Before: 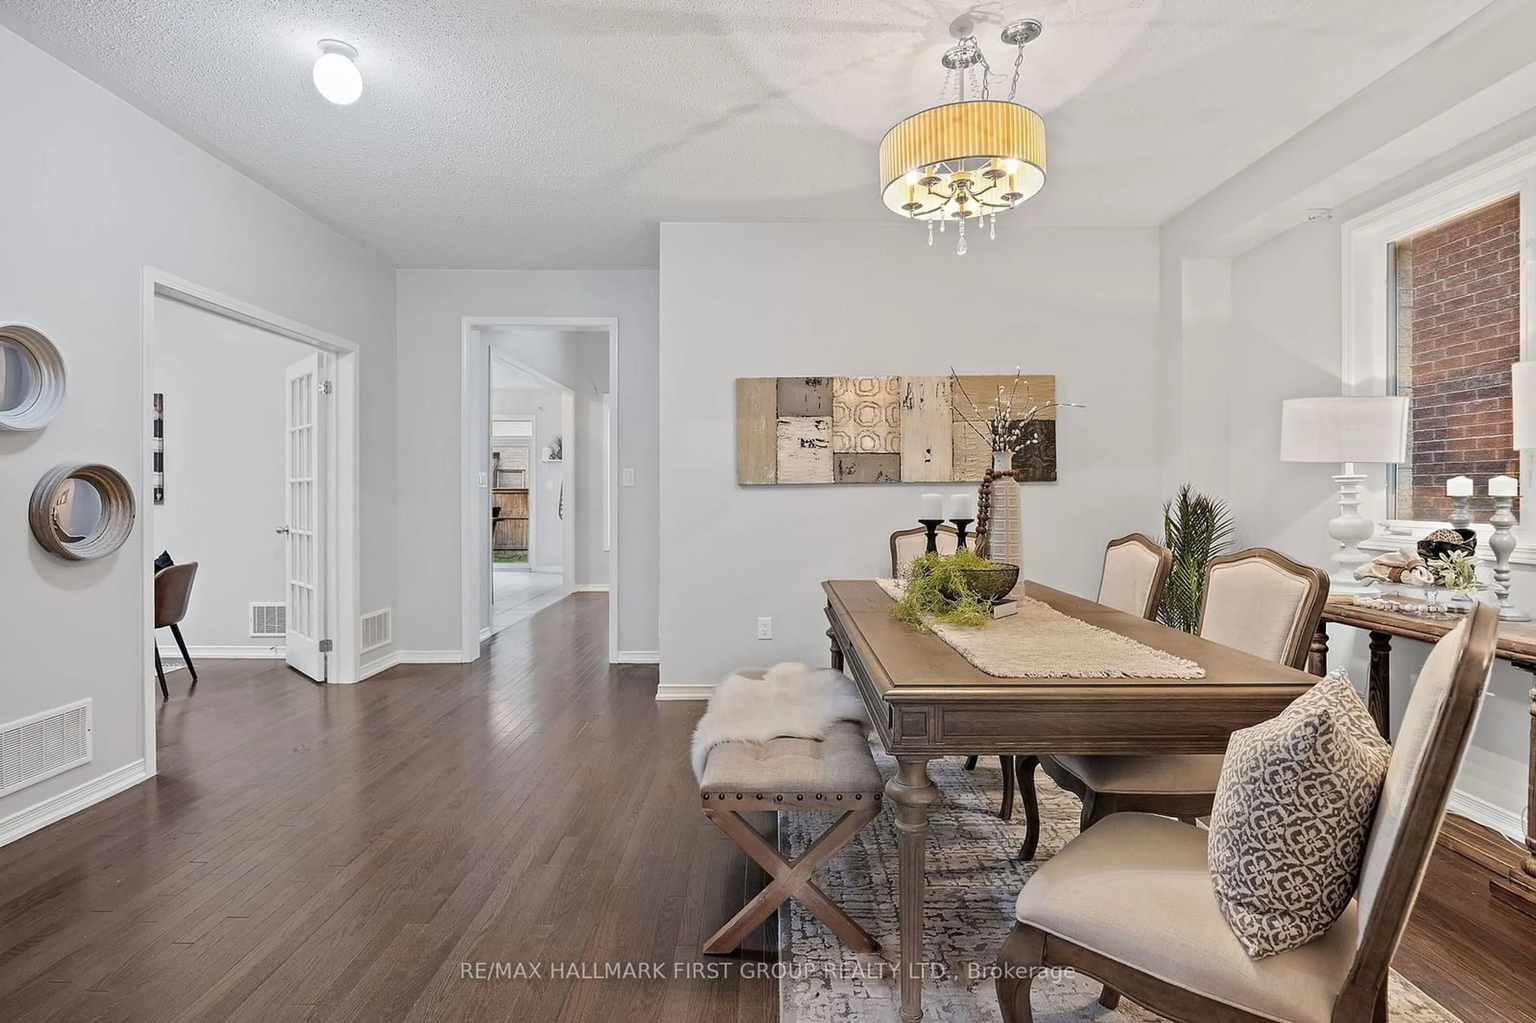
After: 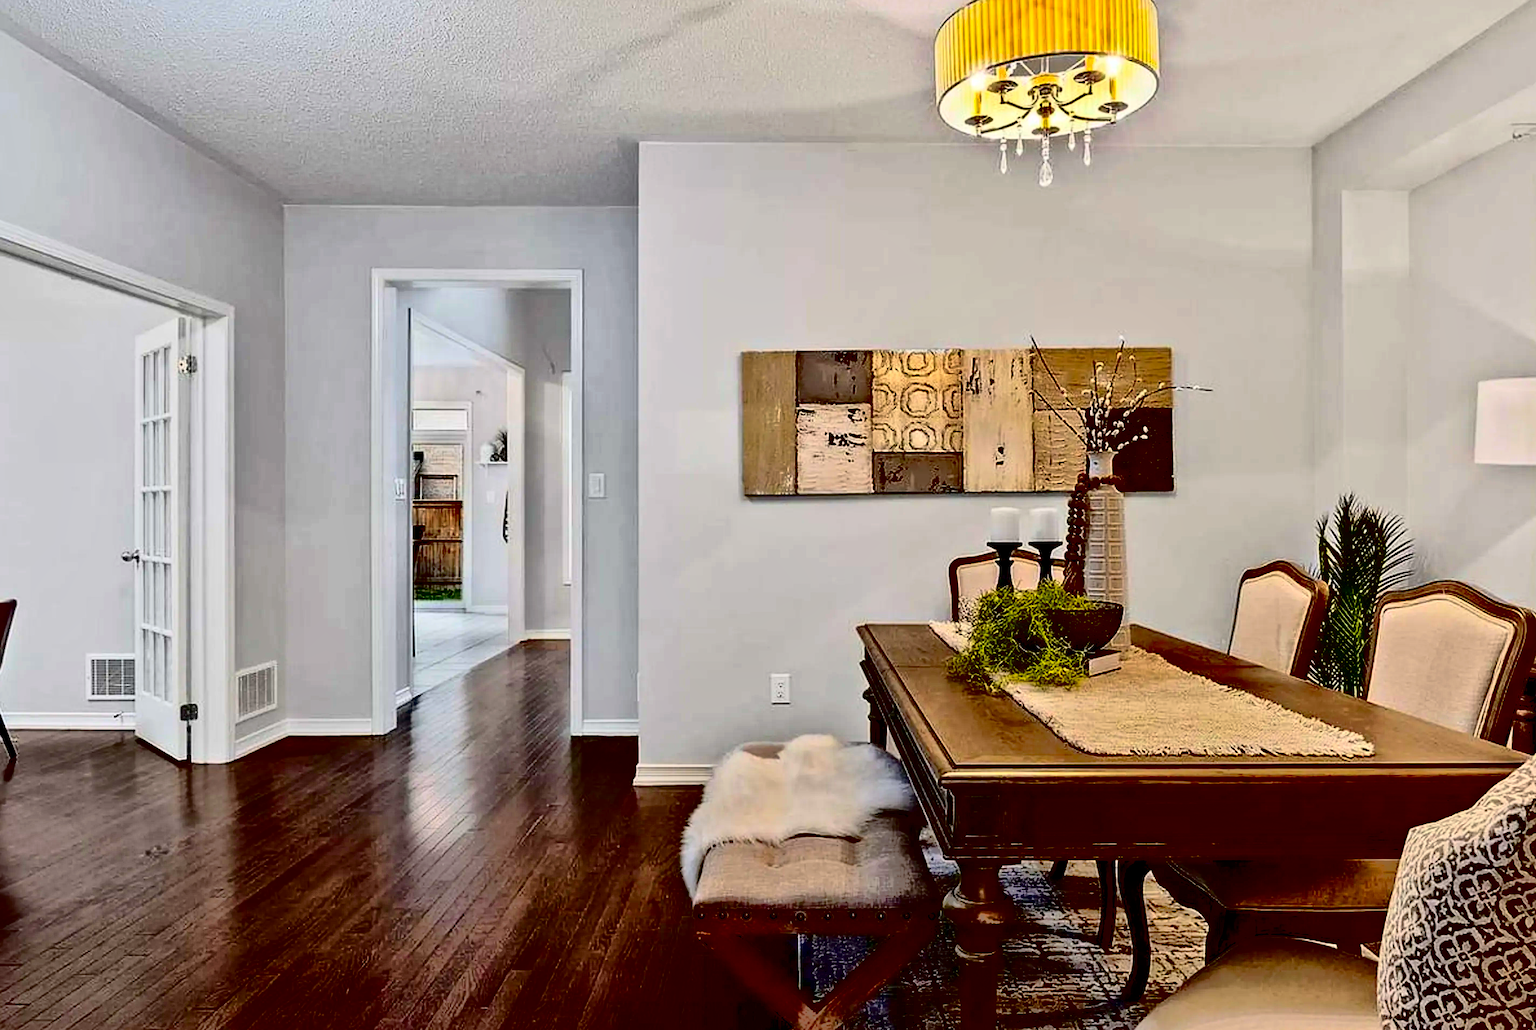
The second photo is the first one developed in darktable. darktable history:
crop and rotate: left 12.091%, top 11.456%, right 13.658%, bottom 13.747%
contrast brightness saturation: contrast 0.77, brightness -0.995, saturation 0.996
shadows and highlights: shadows 60.38, highlights -59.69
